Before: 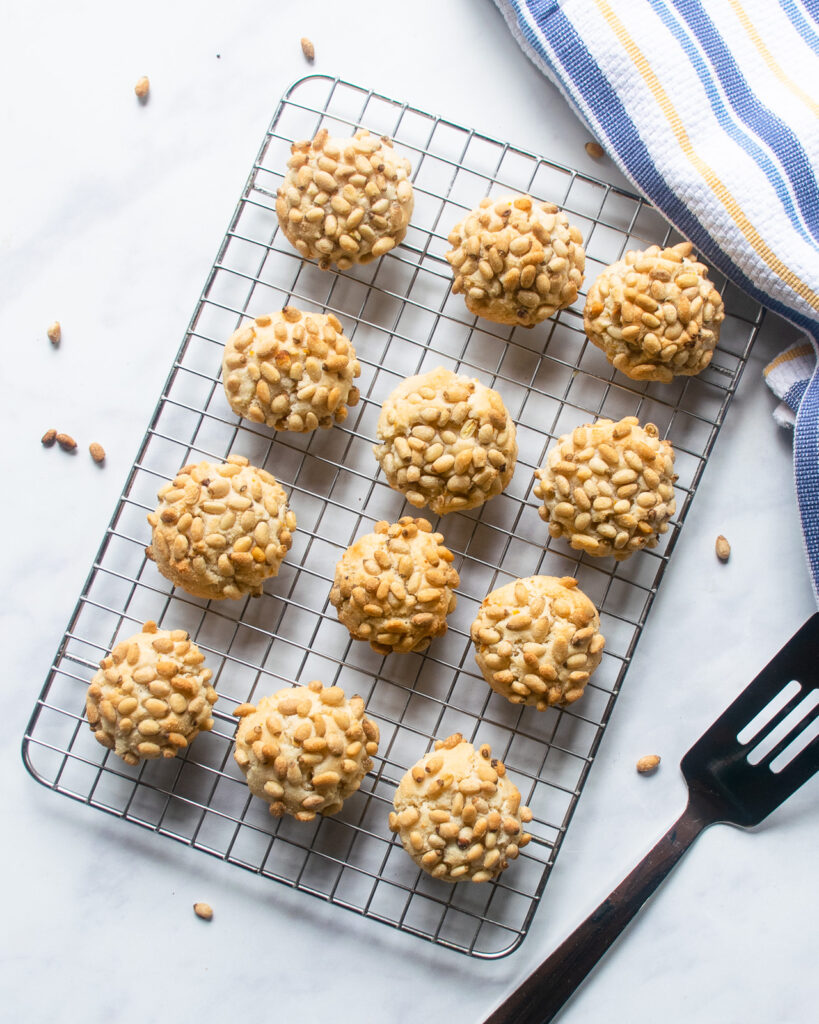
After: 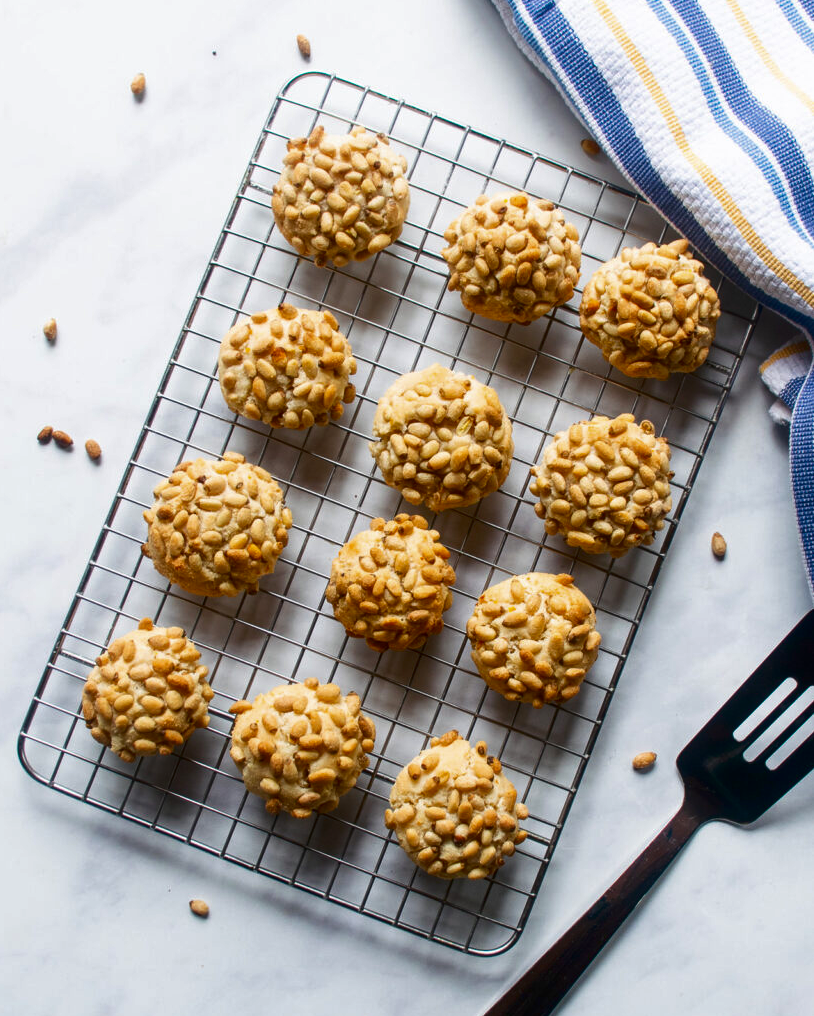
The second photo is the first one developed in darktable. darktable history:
contrast brightness saturation: brightness -0.248, saturation 0.201
crop and rotate: left 0.507%, top 0.37%, bottom 0.366%
